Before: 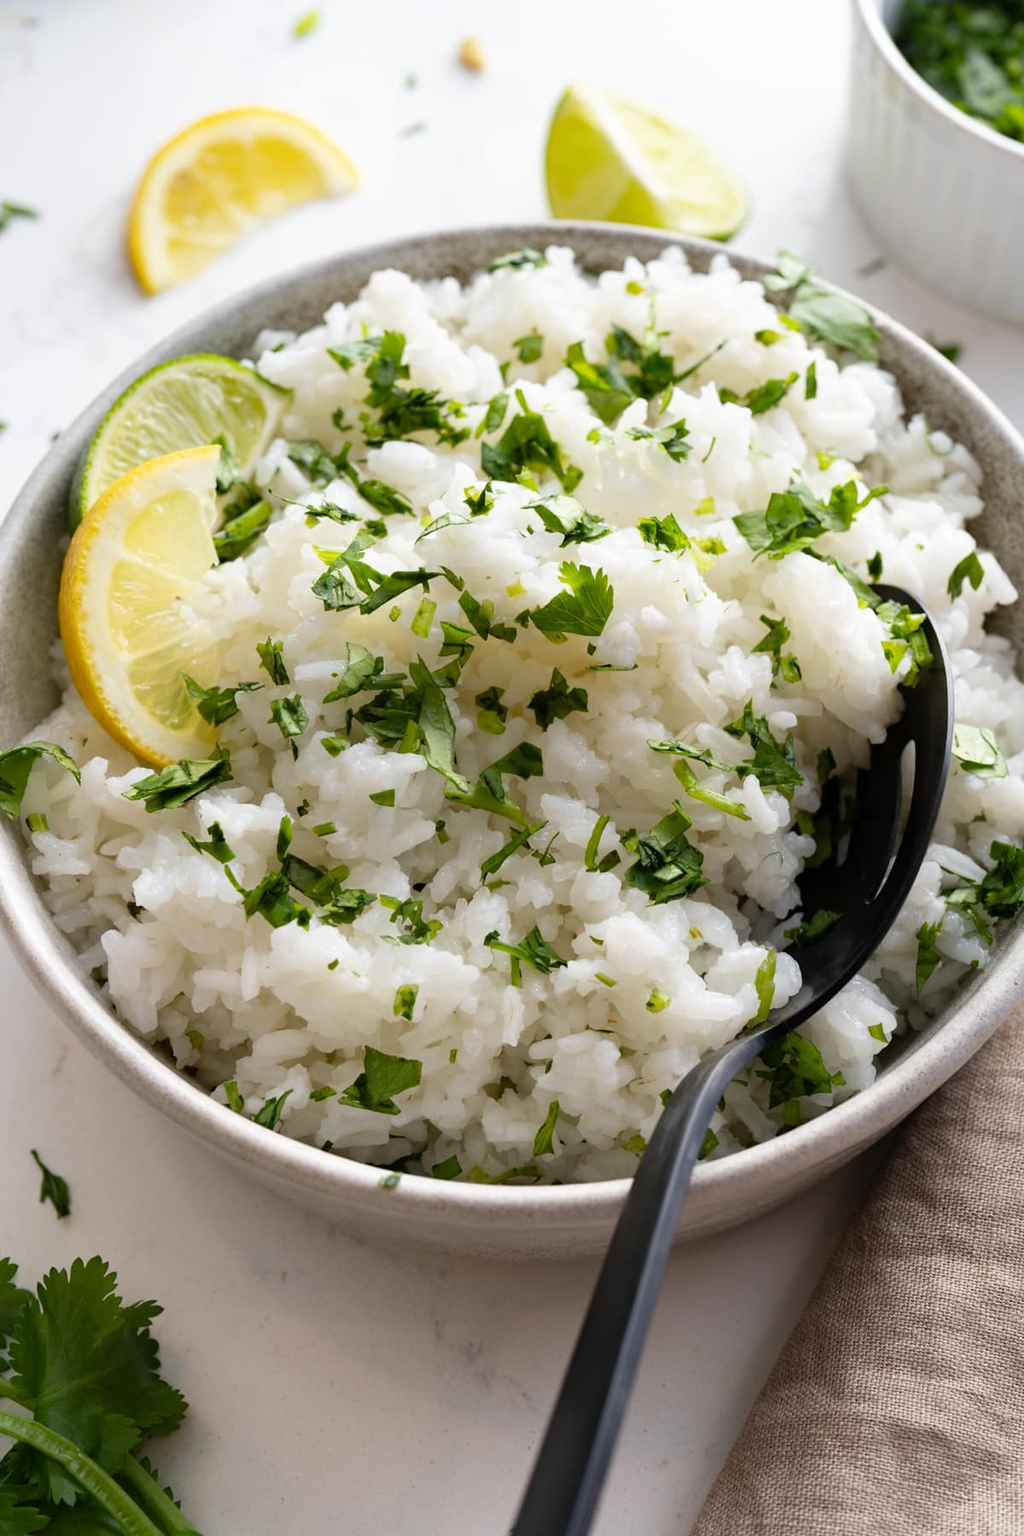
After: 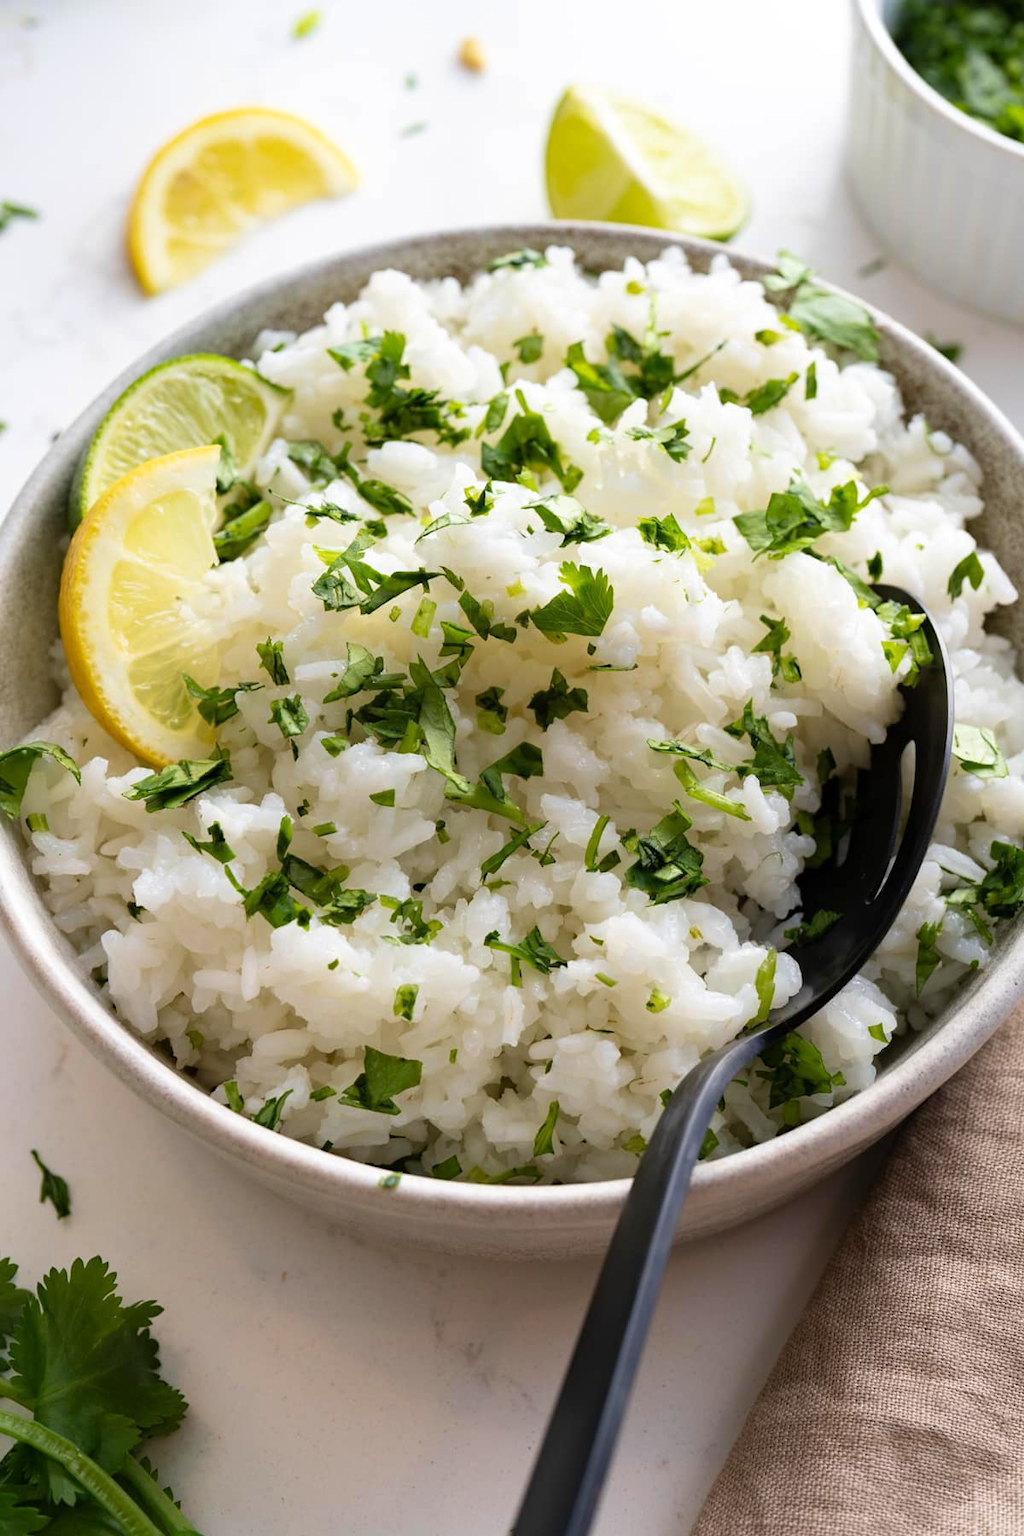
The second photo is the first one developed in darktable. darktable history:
velvia: on, module defaults
exposure: exposure 0.021 EV, compensate exposure bias true, compensate highlight preservation false
